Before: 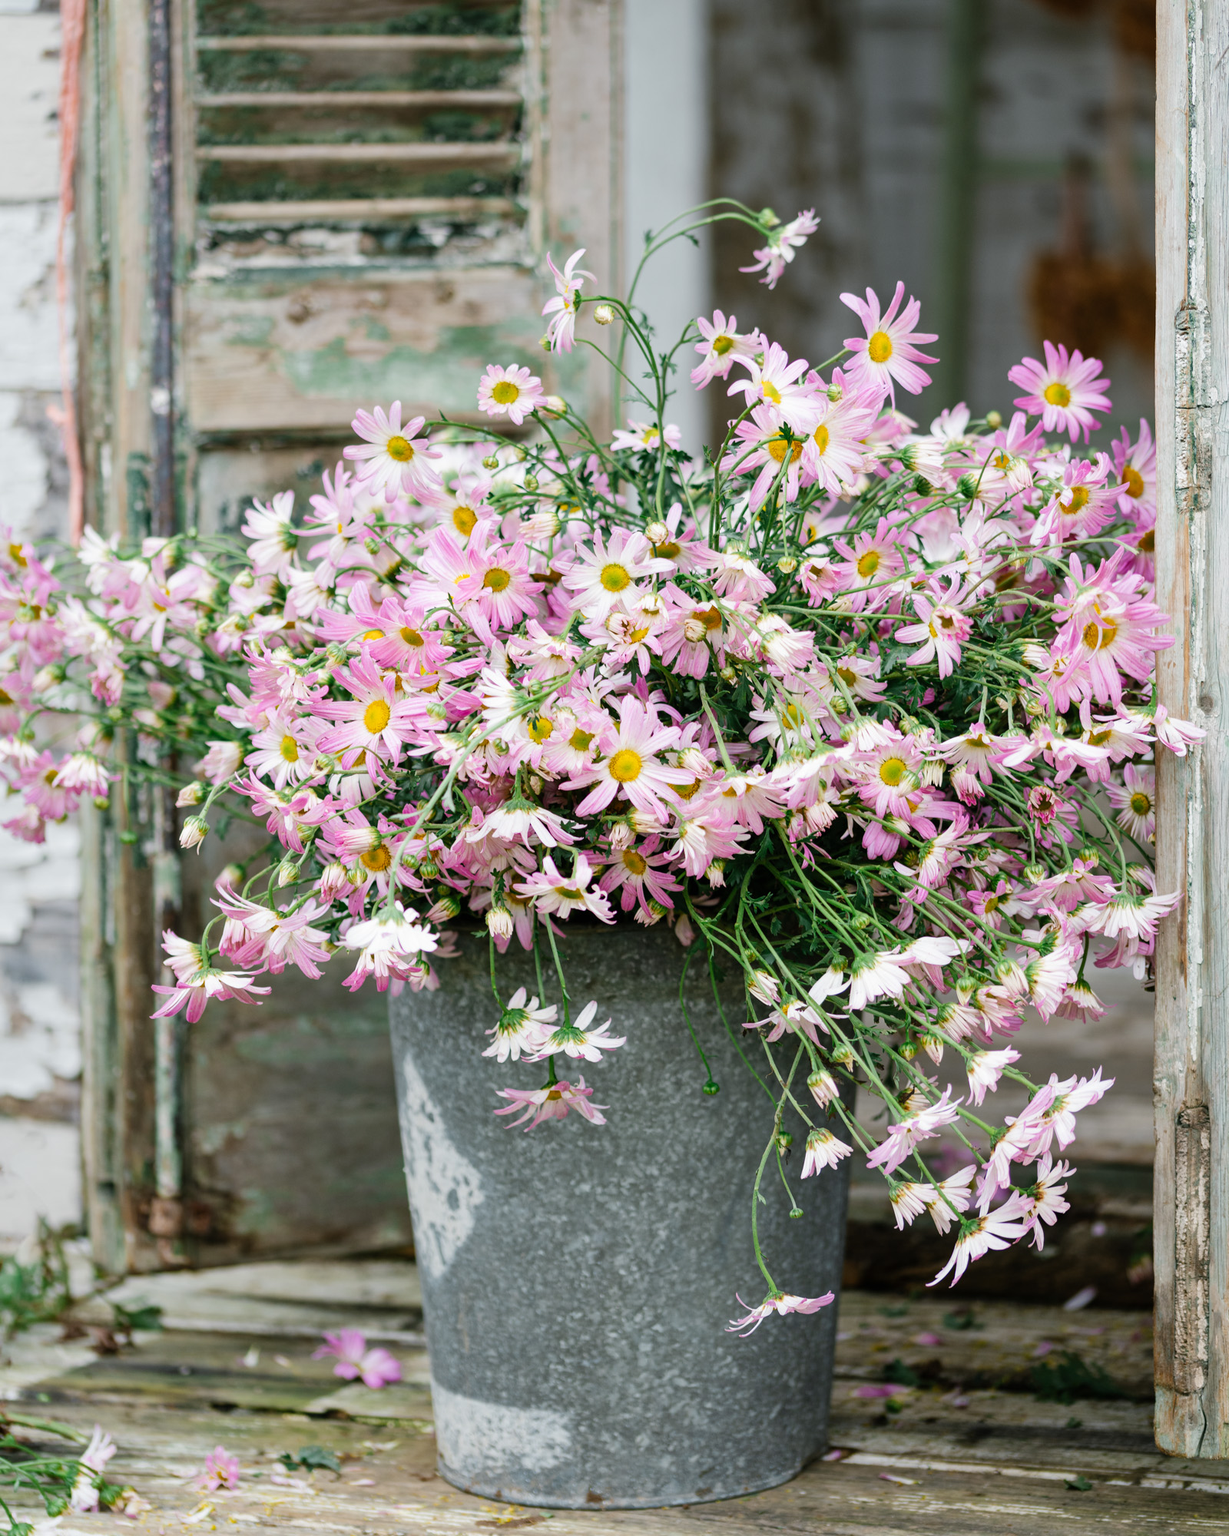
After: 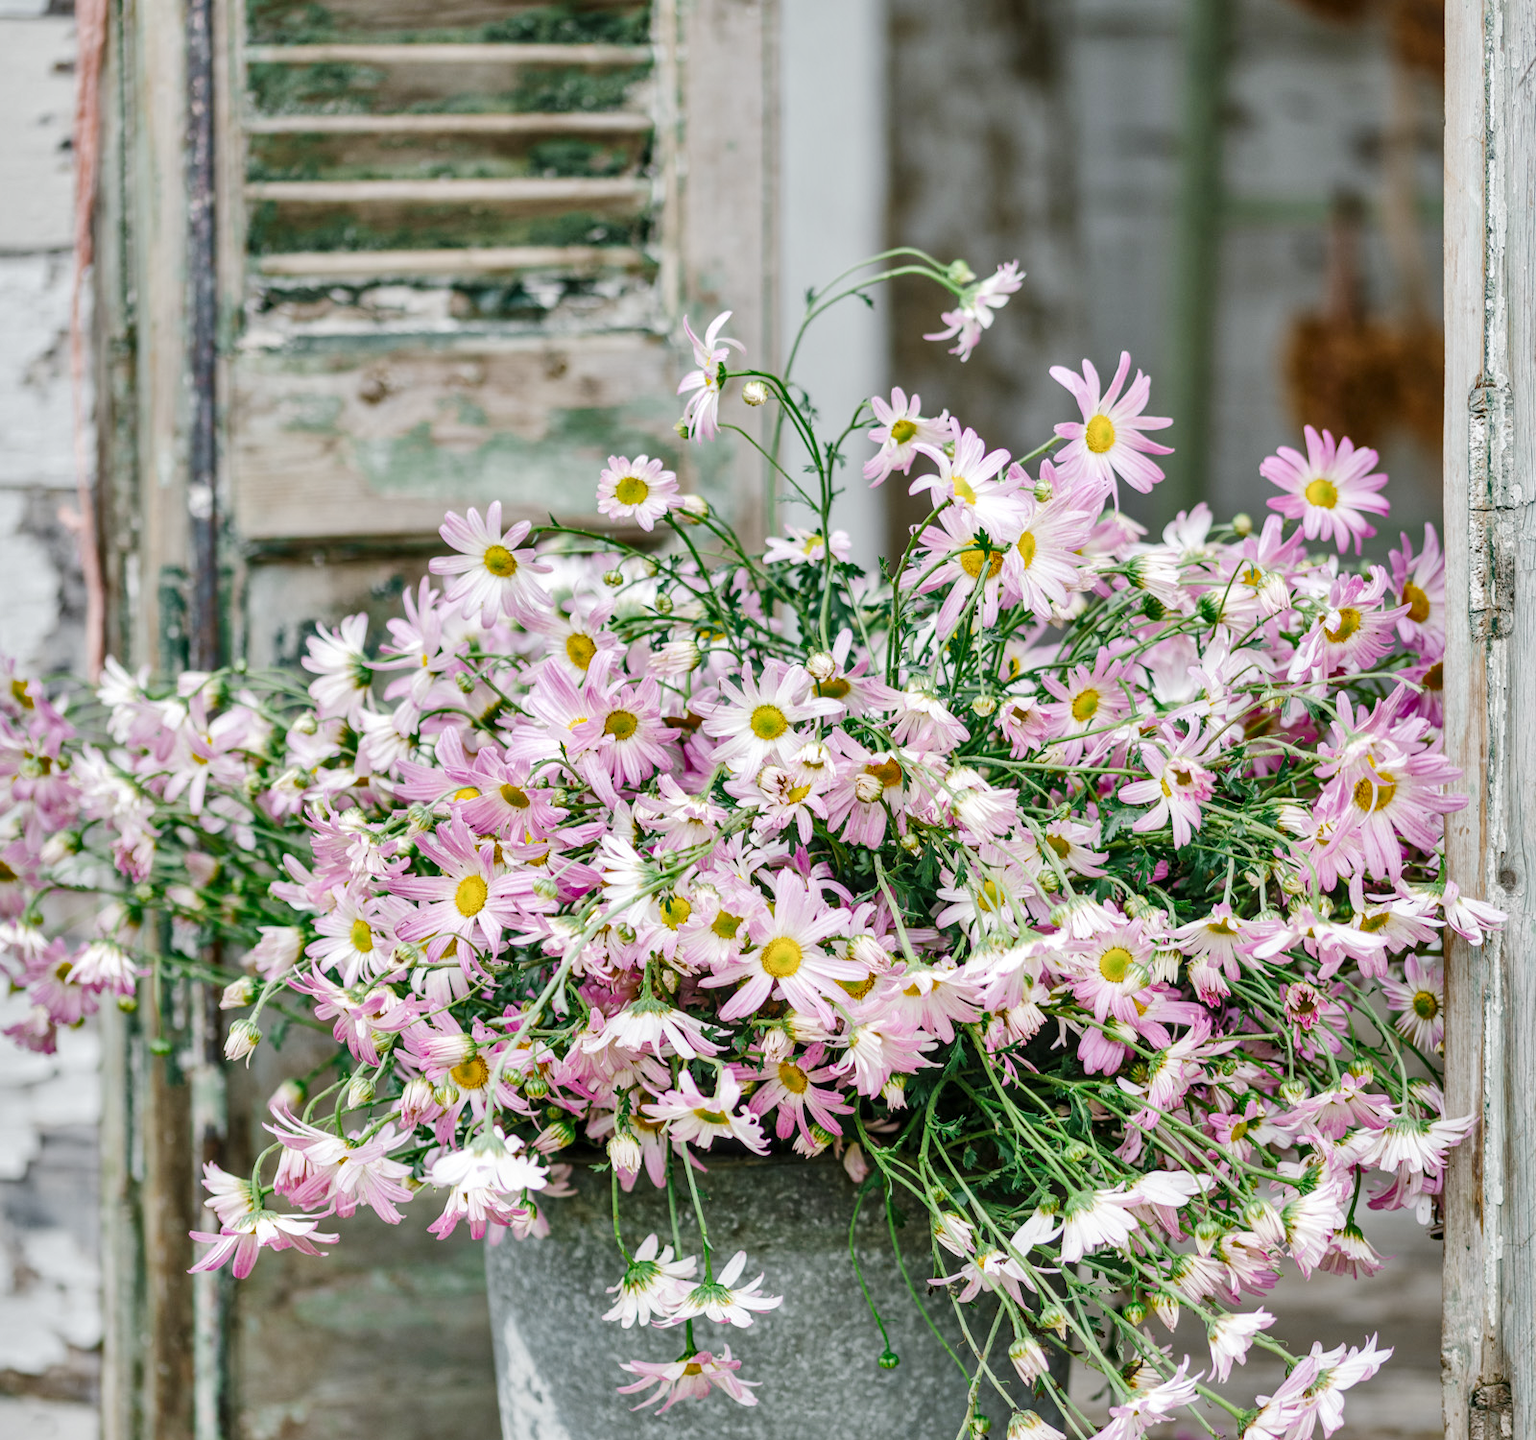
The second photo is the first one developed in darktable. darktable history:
shadows and highlights: shadows 58.16, highlights -60.31, soften with gaussian
crop: bottom 24.937%
local contrast: on, module defaults
base curve: curves: ch0 [(0, 0) (0.158, 0.273) (0.879, 0.895) (1, 1)], preserve colors none
